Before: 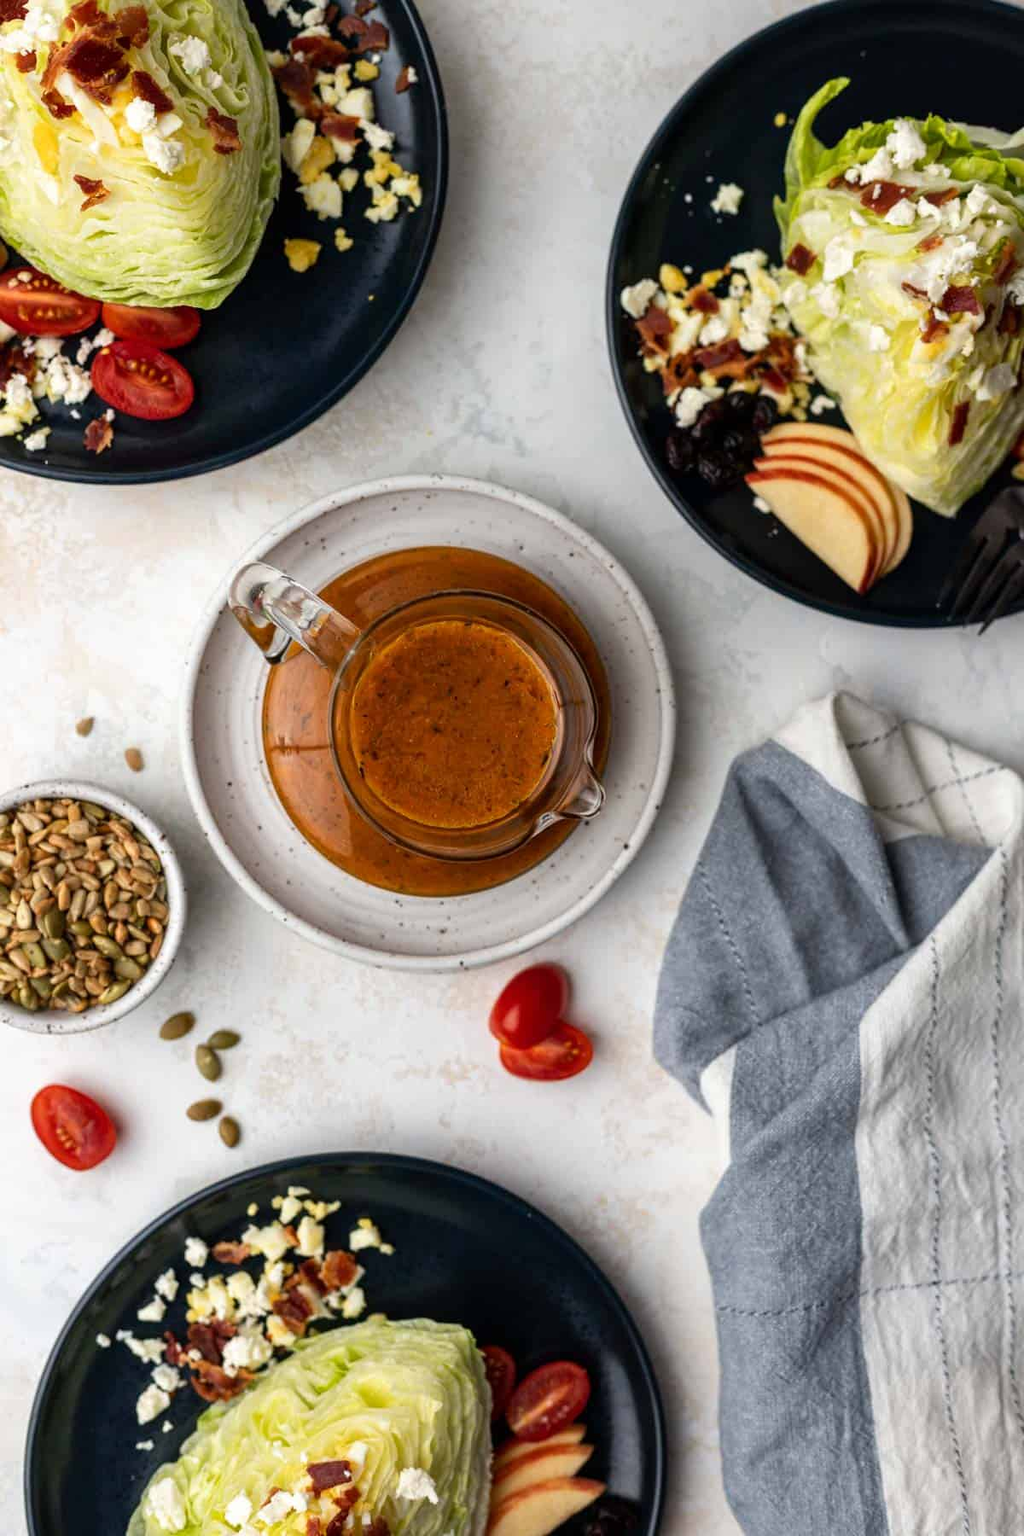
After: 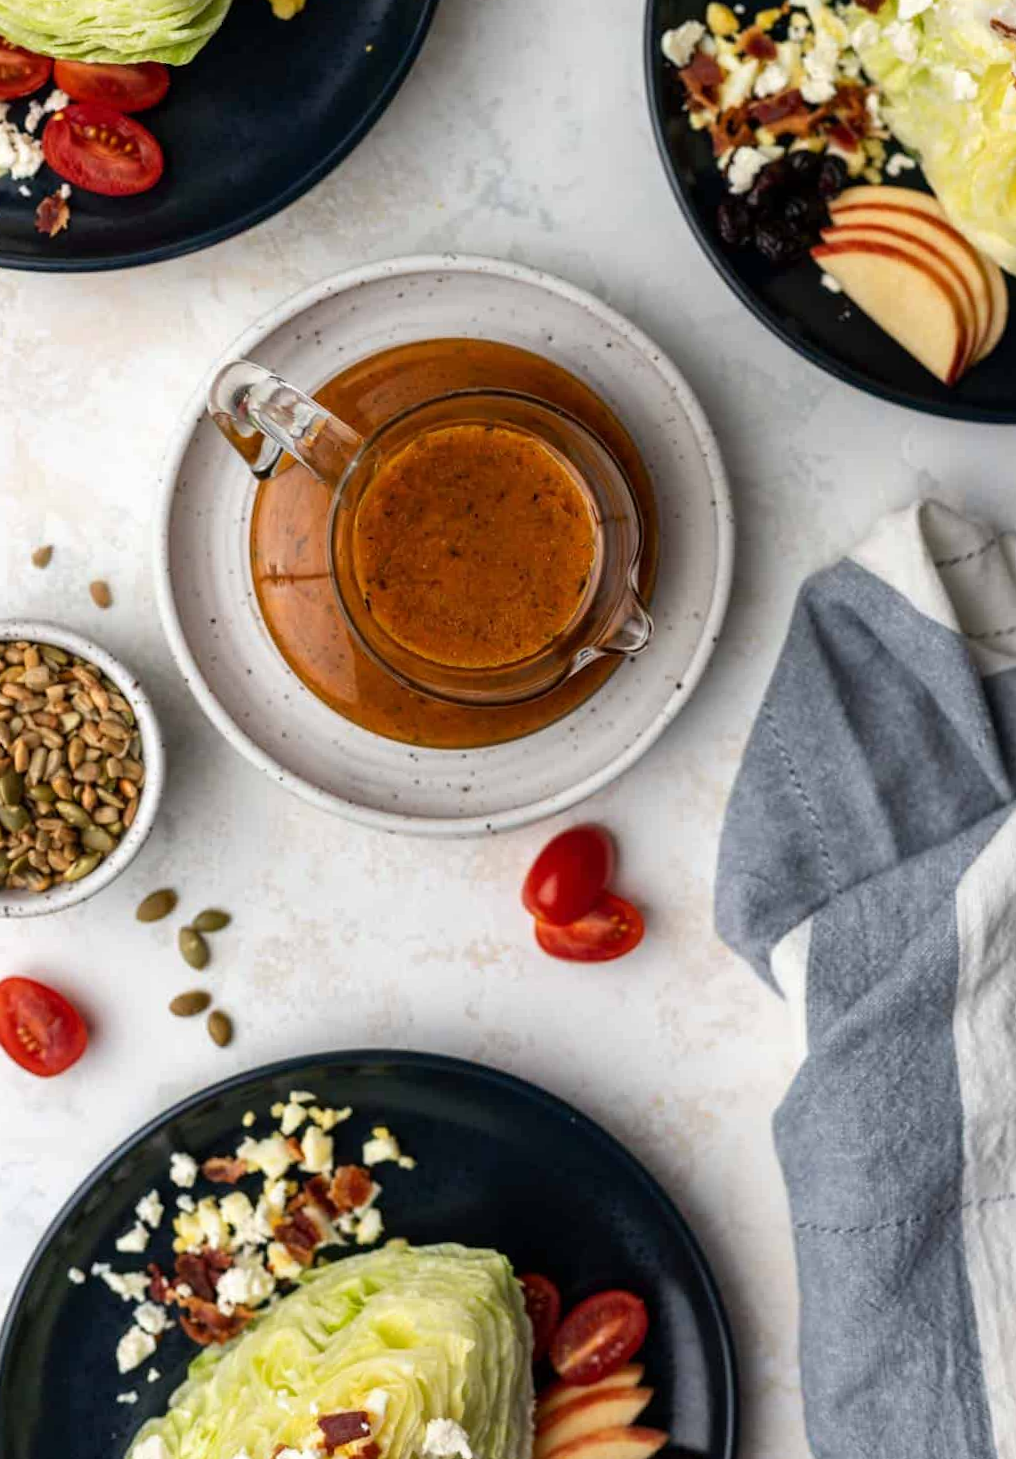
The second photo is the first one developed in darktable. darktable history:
rotate and perspective: rotation -1°, crop left 0.011, crop right 0.989, crop top 0.025, crop bottom 0.975
crop and rotate: left 4.842%, top 15.51%, right 10.668%
